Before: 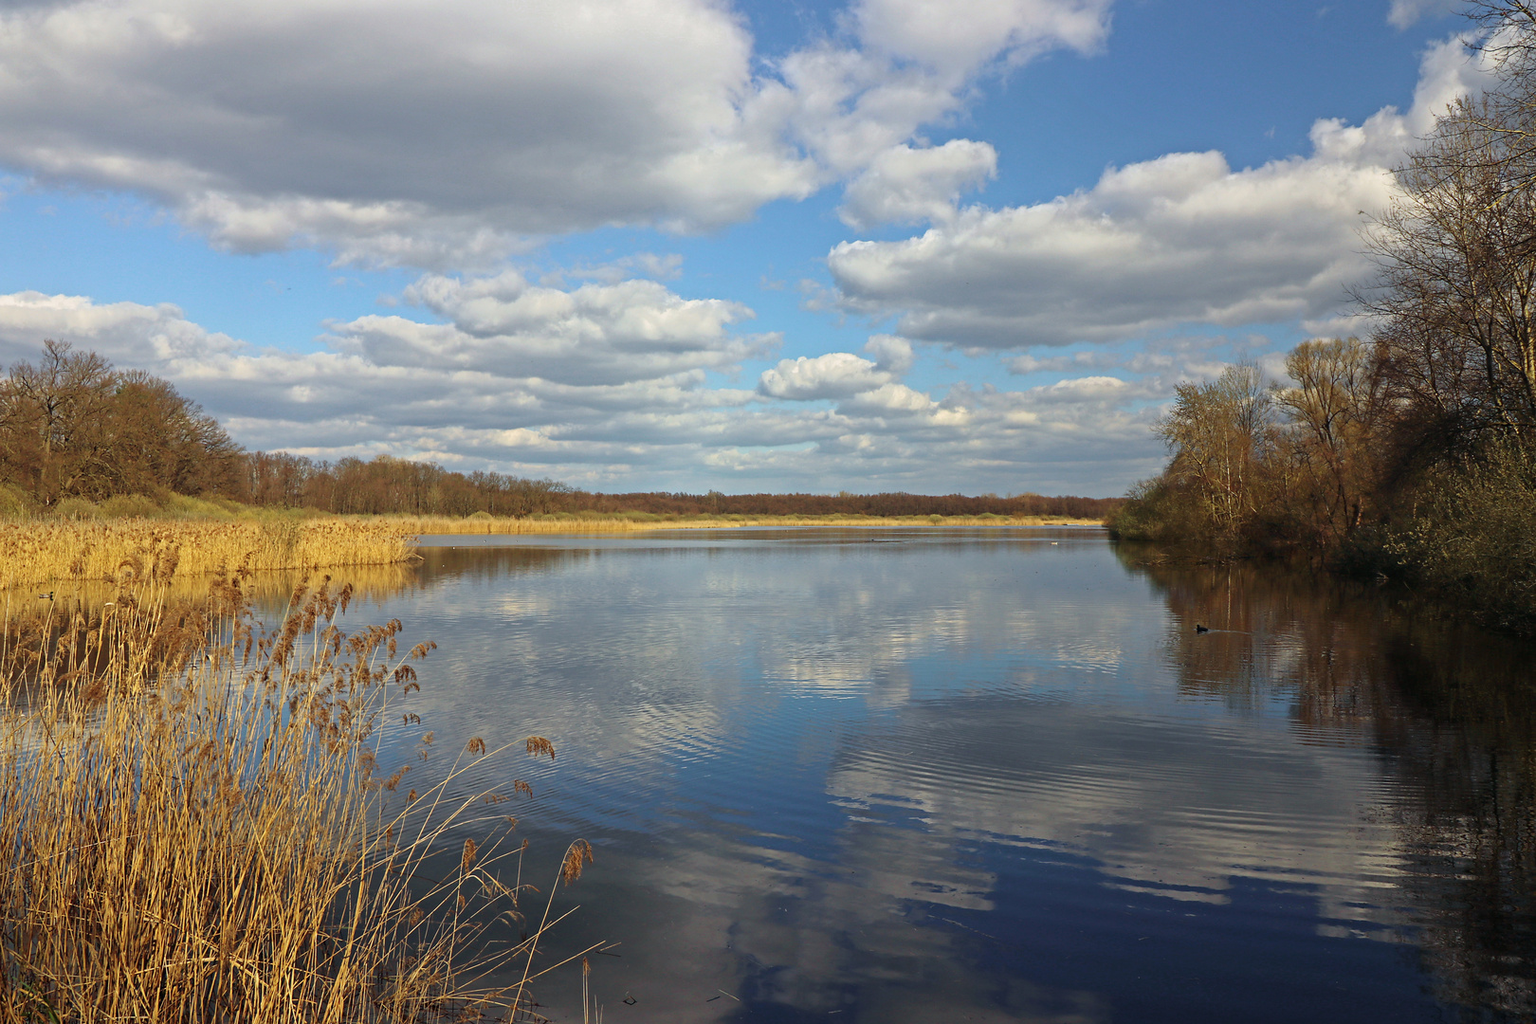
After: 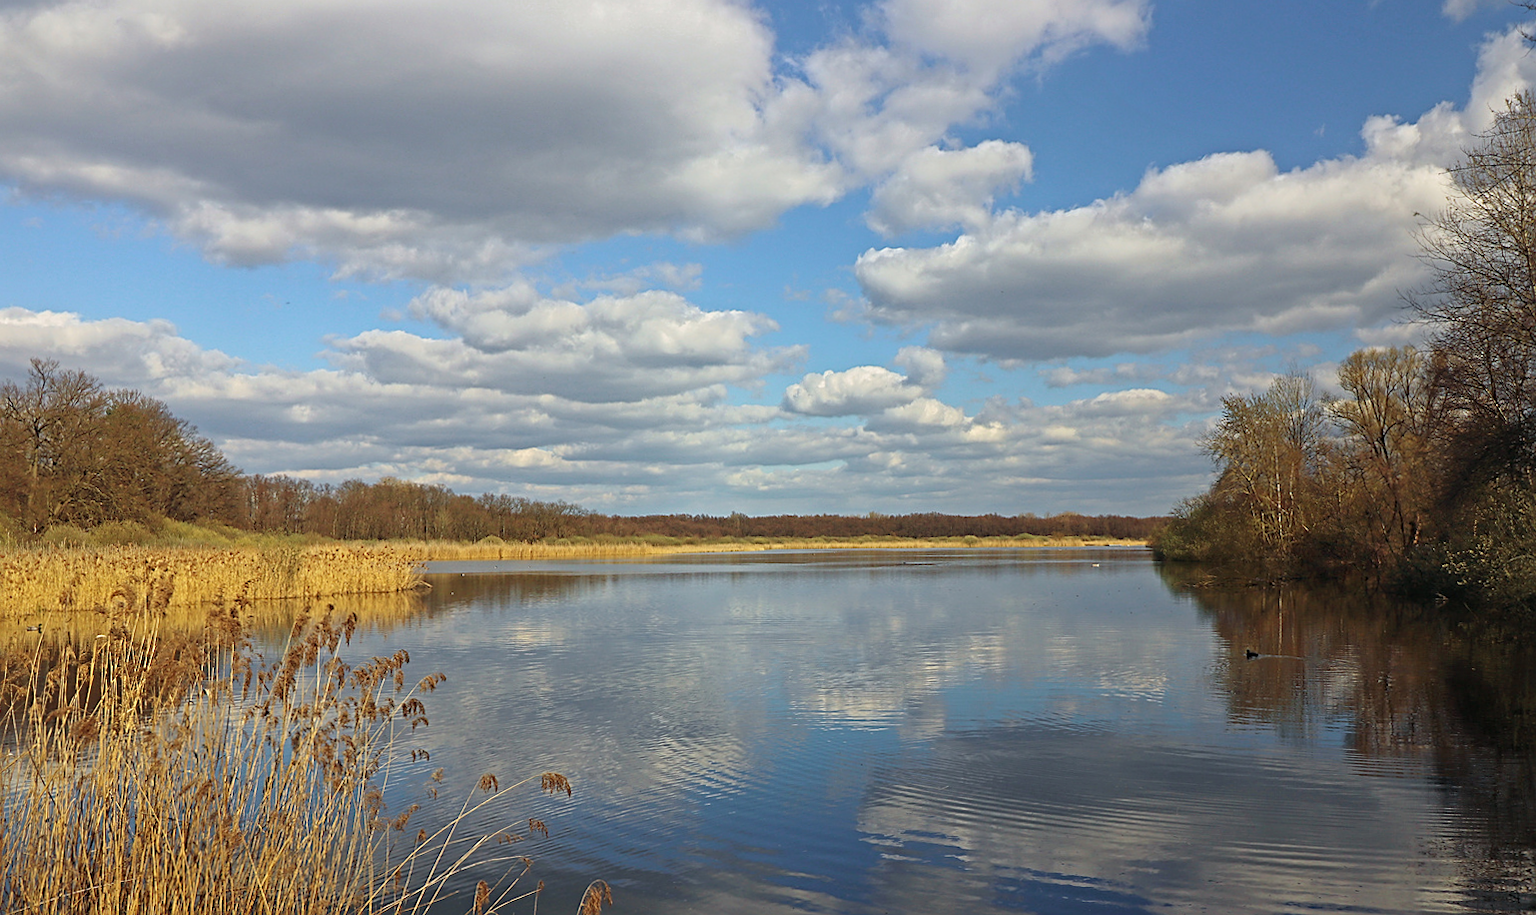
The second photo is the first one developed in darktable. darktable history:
sharpen: on, module defaults
crop and rotate: angle 0.424°, left 0.409%, right 3.6%, bottom 14.11%
shadows and highlights: shadows 25.9, highlights -24.41
